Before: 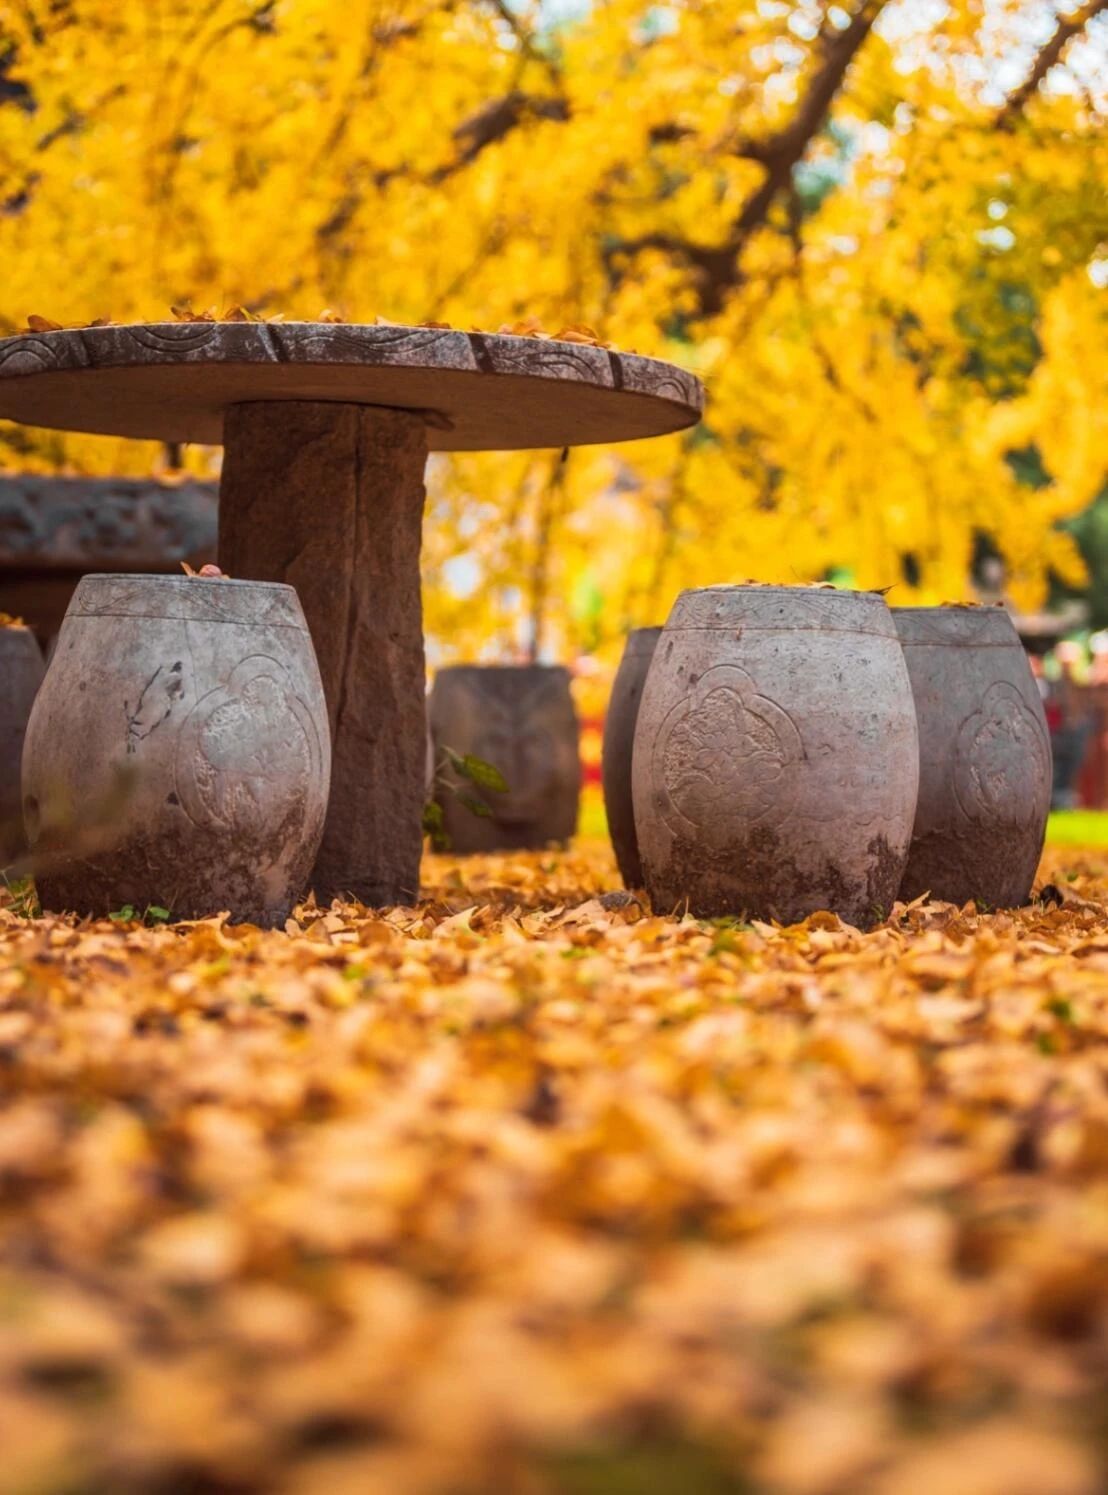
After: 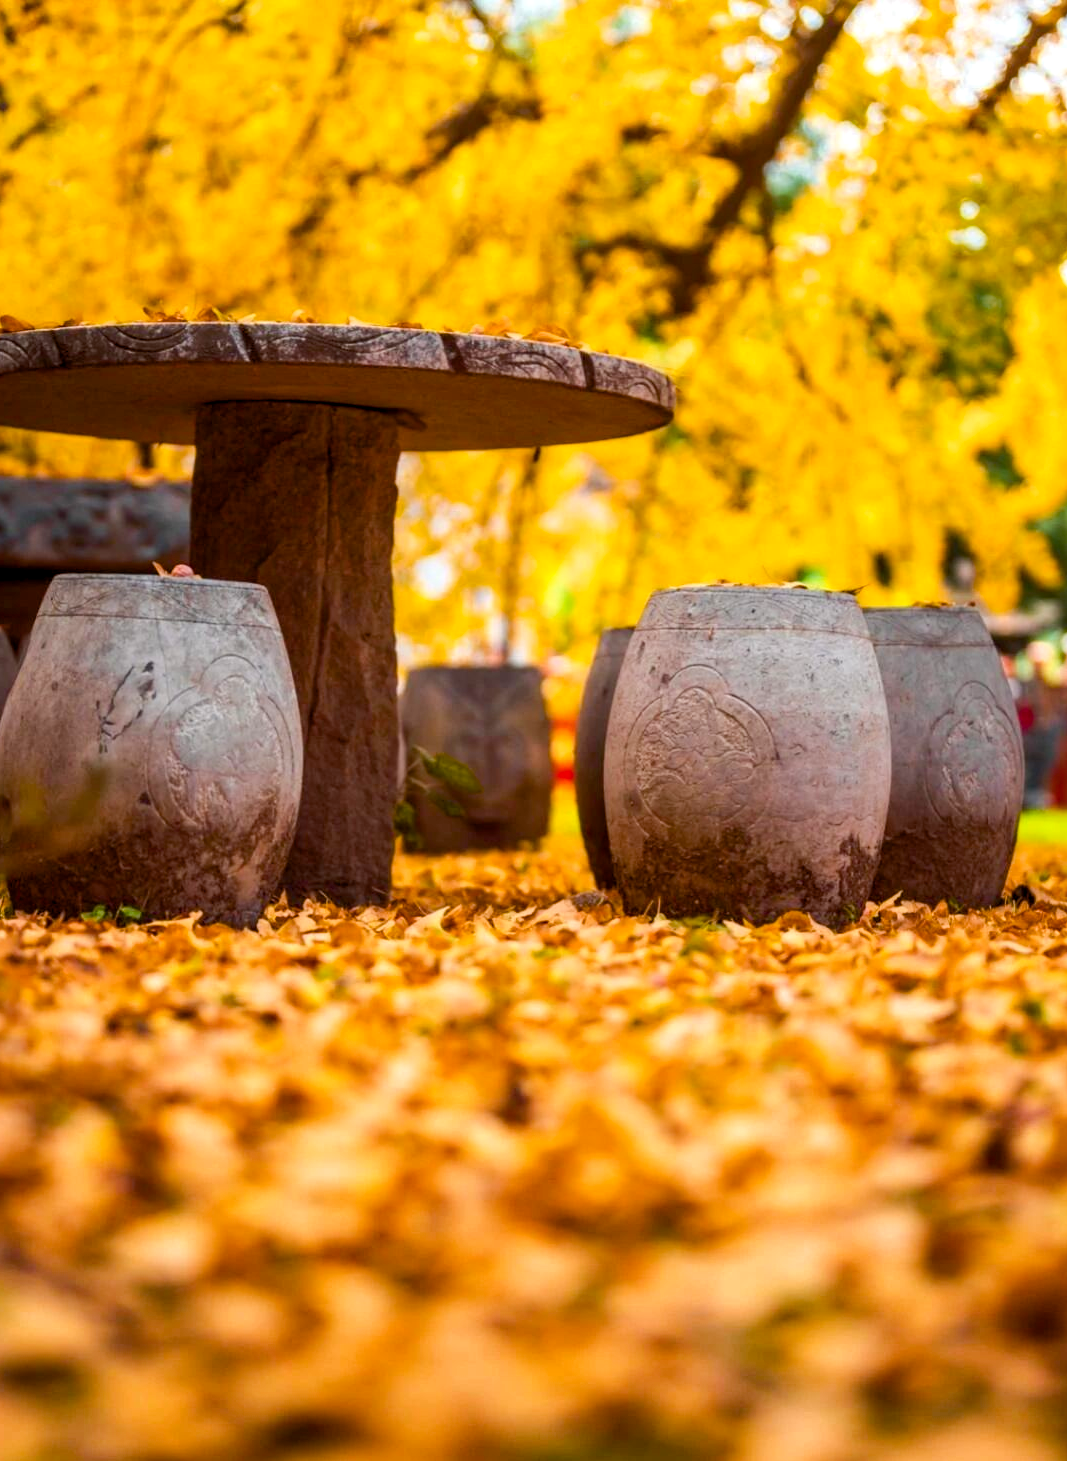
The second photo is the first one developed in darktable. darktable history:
color balance rgb: global offset › luminance -0.51%, perceptual saturation grading › global saturation 27.53%, perceptual saturation grading › highlights -25%, perceptual saturation grading › shadows 25%, perceptual brilliance grading › highlights 6.62%, perceptual brilliance grading › mid-tones 17.07%, perceptual brilliance grading › shadows -5.23%
crop and rotate: left 2.536%, right 1.107%, bottom 2.246%
